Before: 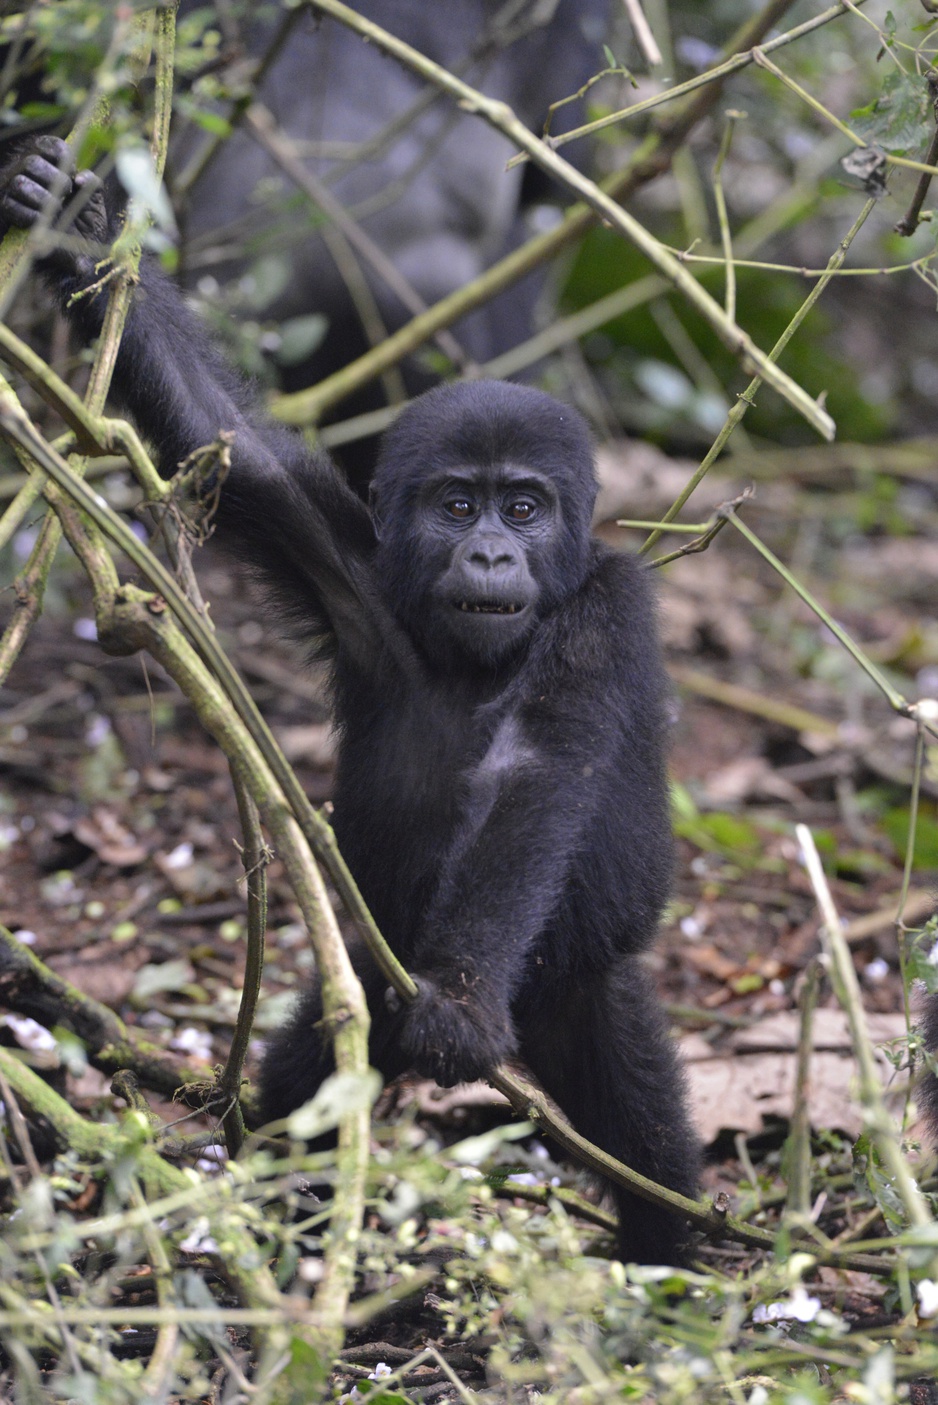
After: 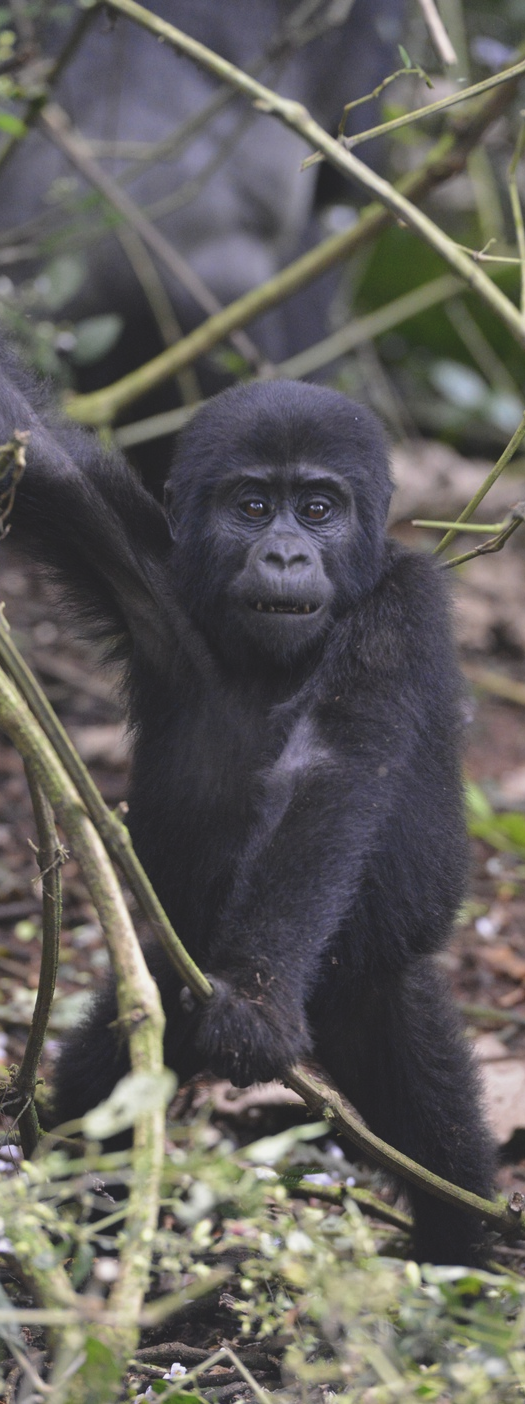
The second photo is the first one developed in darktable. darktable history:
crop: left 21.859%, right 22.094%, bottom 0.001%
exposure: black level correction -0.014, exposure -0.193 EV, compensate exposure bias true, compensate highlight preservation false
